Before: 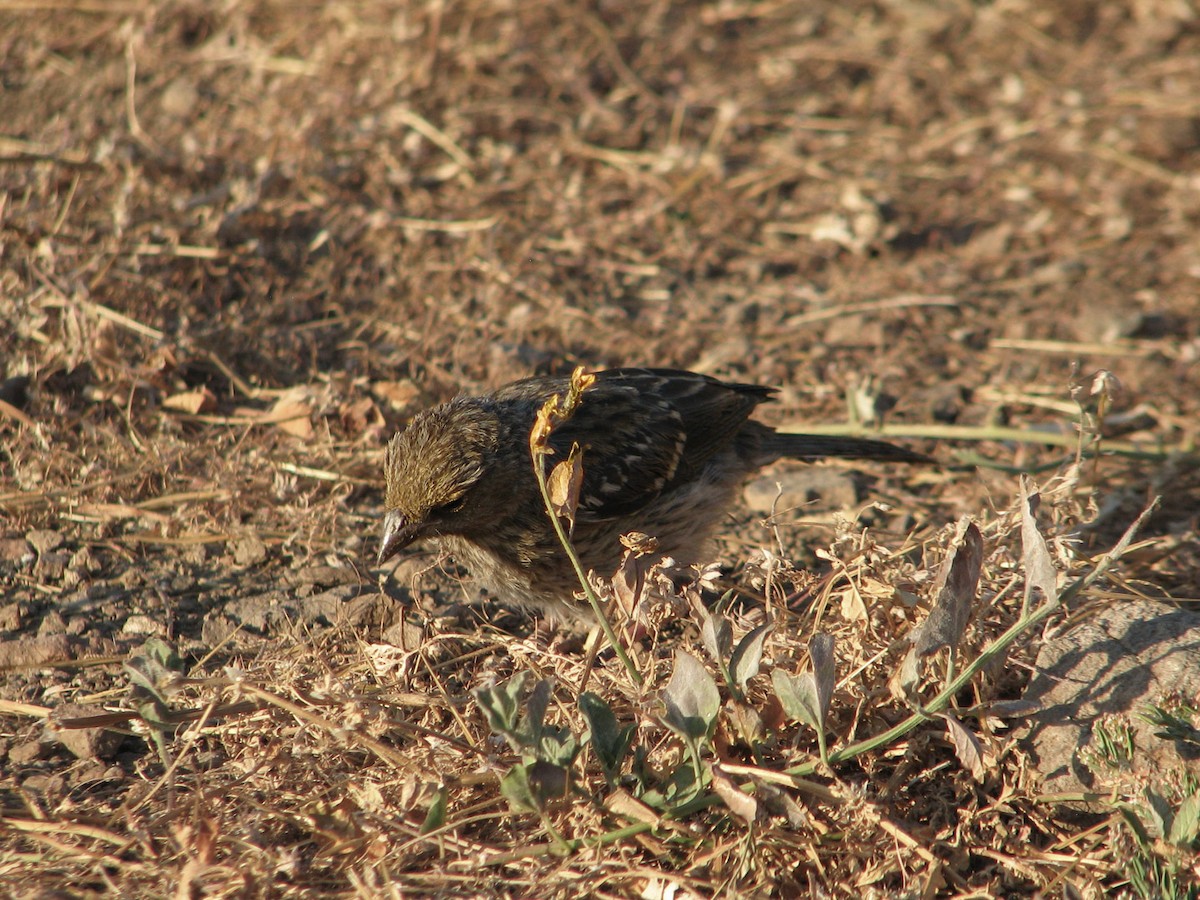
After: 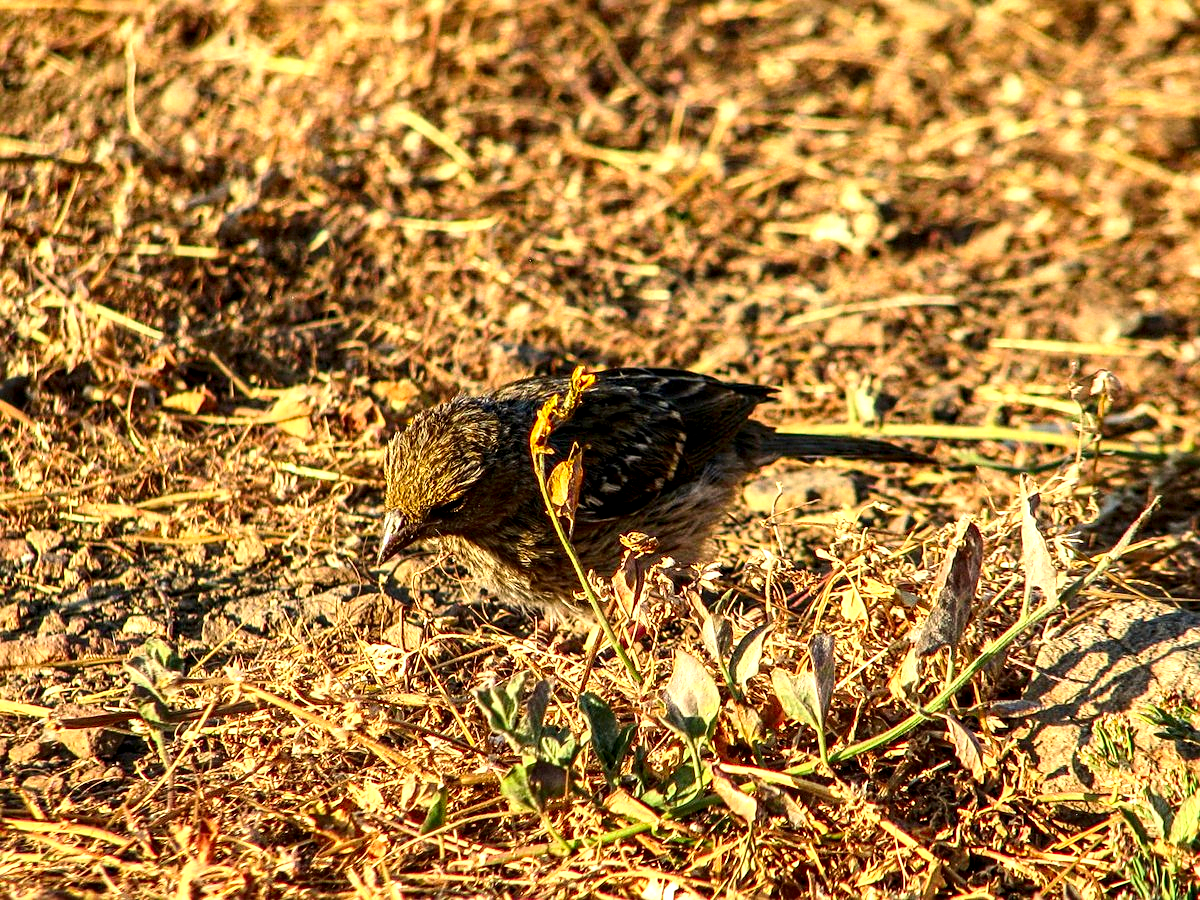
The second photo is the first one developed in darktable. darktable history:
sharpen: amount 0.494
local contrast: highlights 60%, shadows 63%, detail 160%
exposure: black level correction 0, exposure 0.499 EV, compensate highlight preservation false
contrast brightness saturation: contrast 0.256, brightness 0.023, saturation 0.888
